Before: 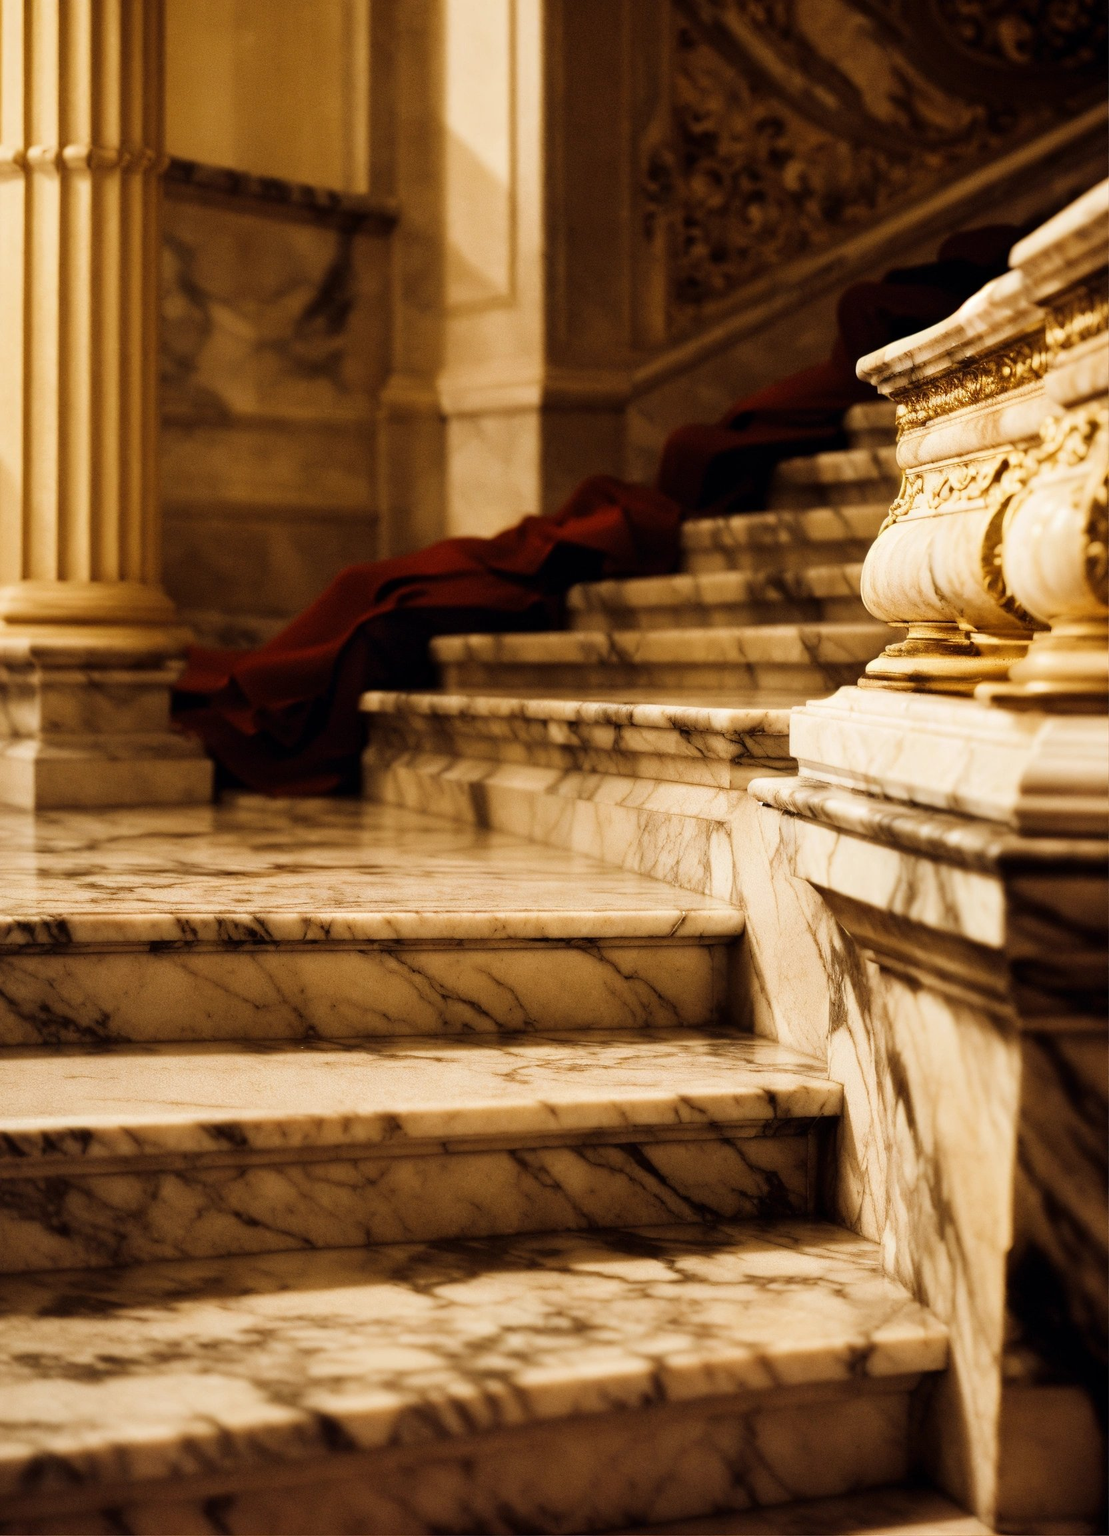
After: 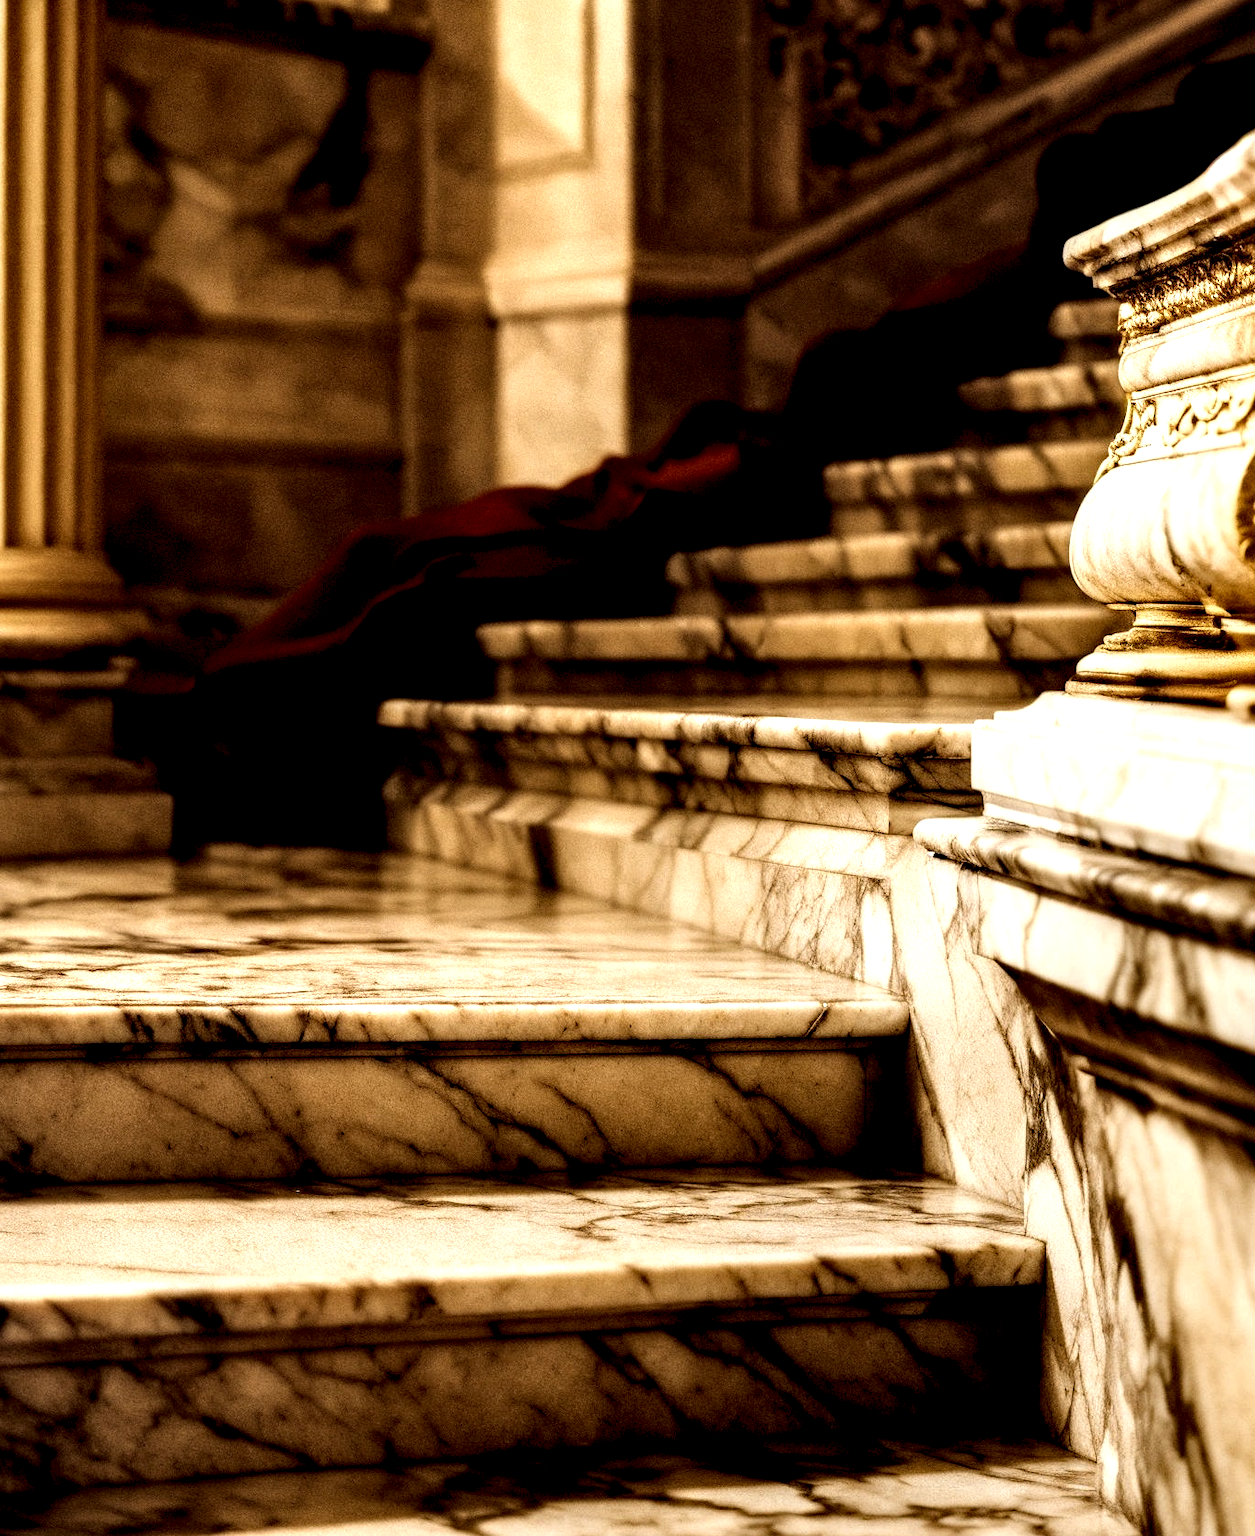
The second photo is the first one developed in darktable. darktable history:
local contrast: shadows 159%, detail 225%
crop: left 7.871%, top 12.097%, right 10.204%, bottom 15.47%
